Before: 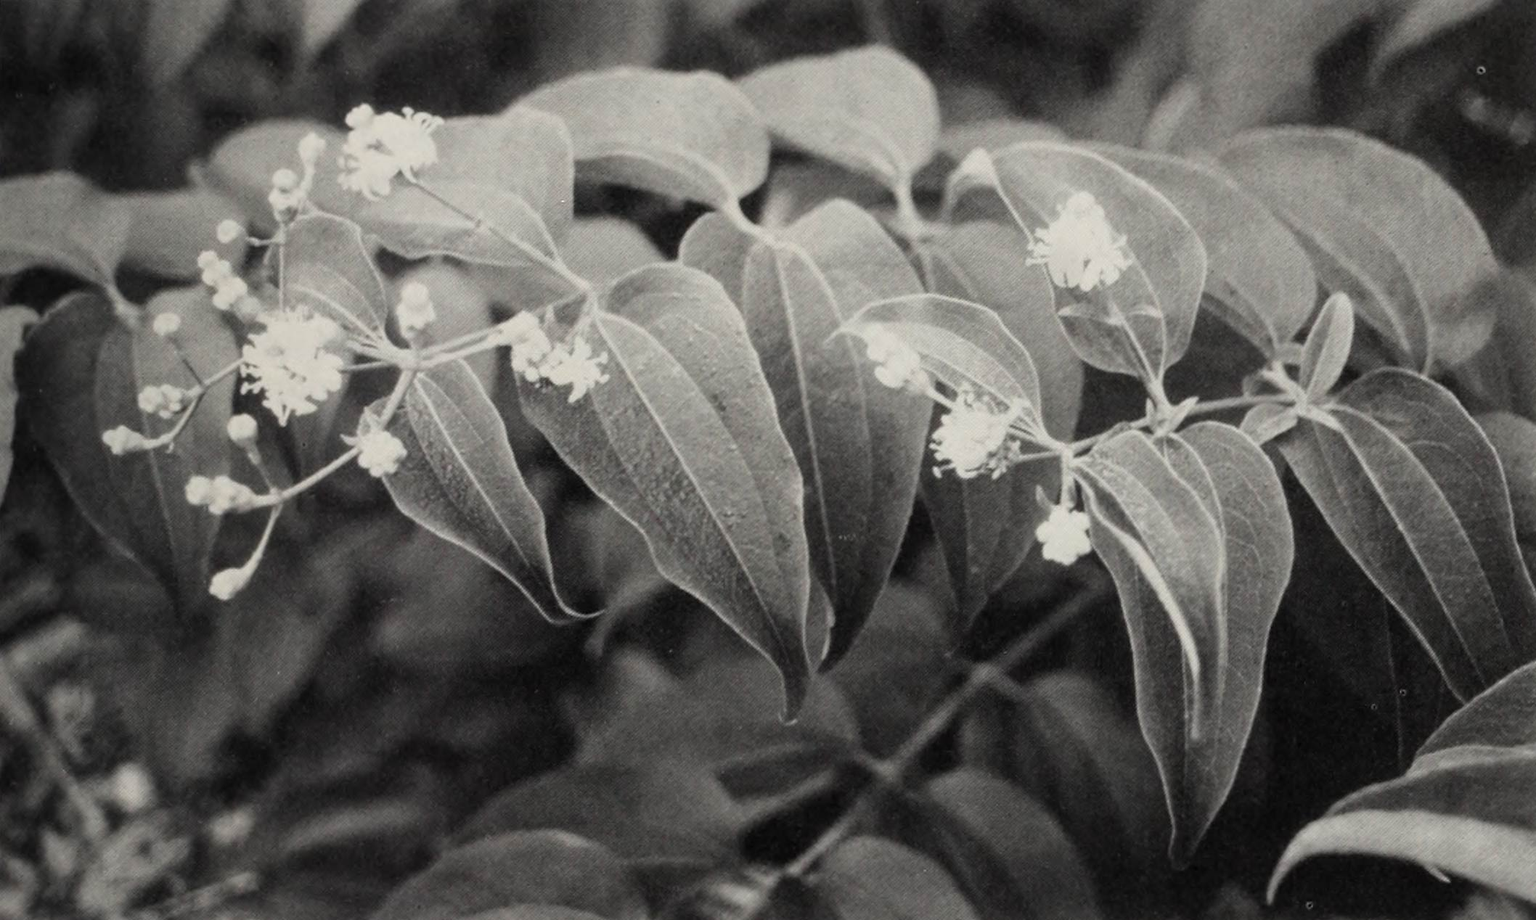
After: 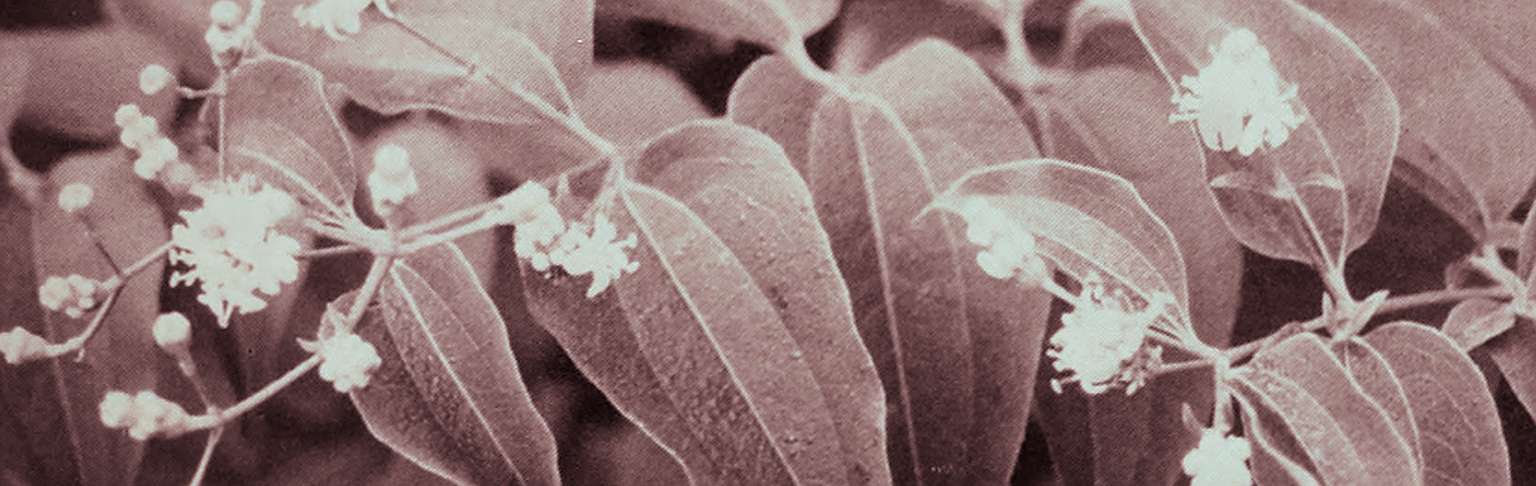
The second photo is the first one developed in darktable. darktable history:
sharpen: on, module defaults
crop: left 7.036%, top 18.398%, right 14.379%, bottom 40.043%
exposure: exposure -0.01 EV, compensate highlight preservation false
split-toning: shadows › saturation 0.3, highlights › hue 180°, highlights › saturation 0.3, compress 0%
